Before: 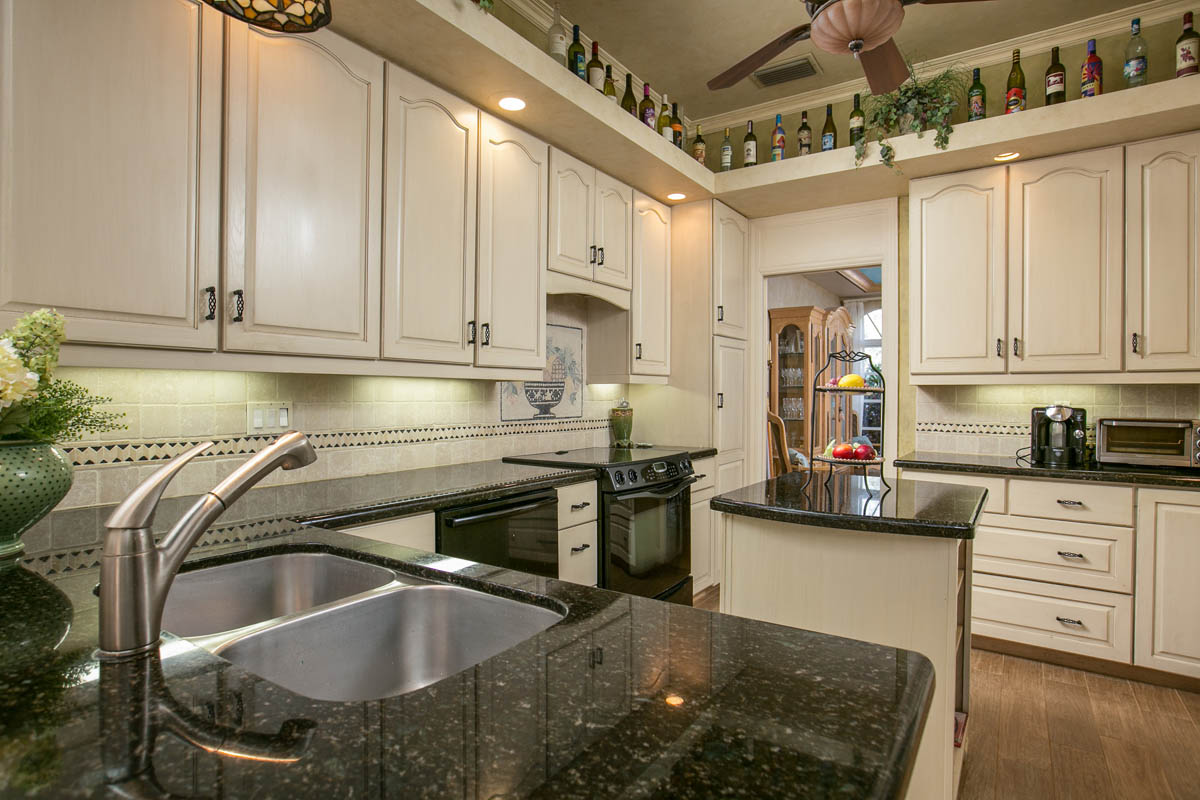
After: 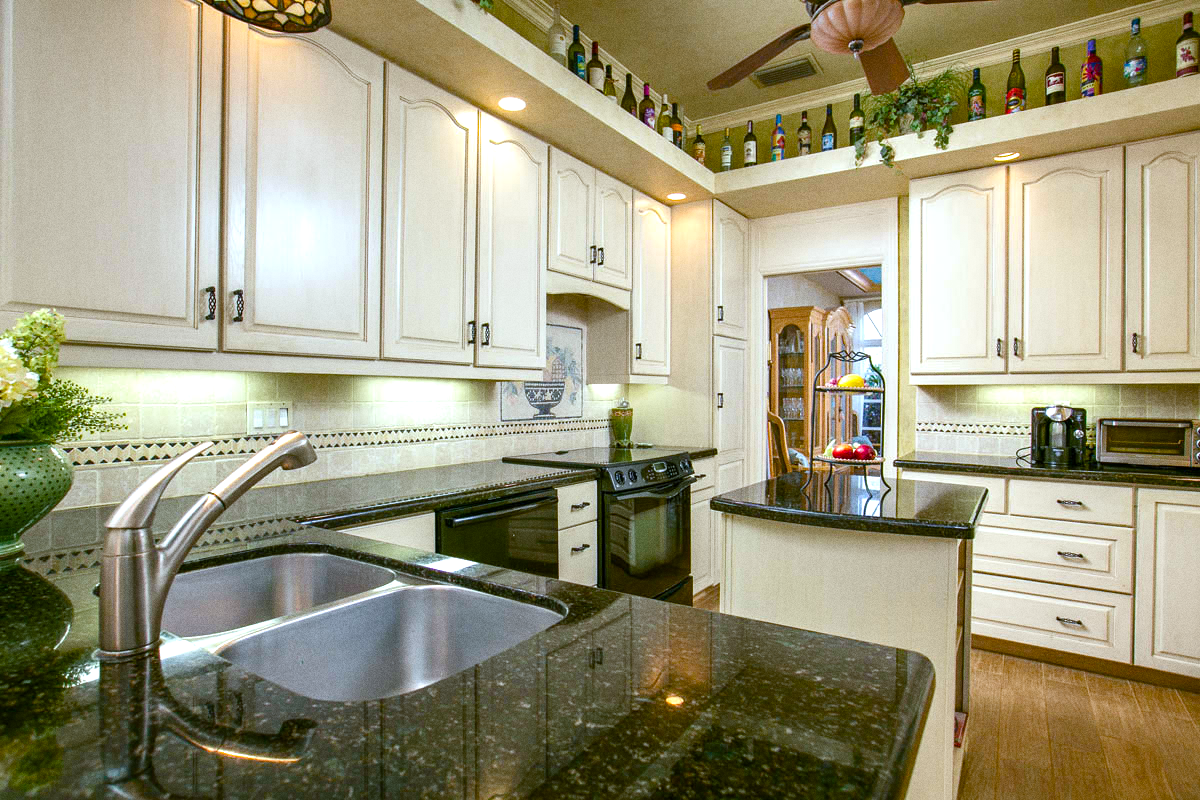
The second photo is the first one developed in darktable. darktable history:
color balance rgb: linear chroma grading › shadows -2.2%, linear chroma grading › highlights -15%, linear chroma grading › global chroma -10%, linear chroma grading › mid-tones -10%, perceptual saturation grading › global saturation 45%, perceptual saturation grading › highlights -50%, perceptual saturation grading › shadows 30%, perceptual brilliance grading › global brilliance 18%, global vibrance 45%
grain: coarseness 0.09 ISO
white balance: red 0.924, blue 1.095
